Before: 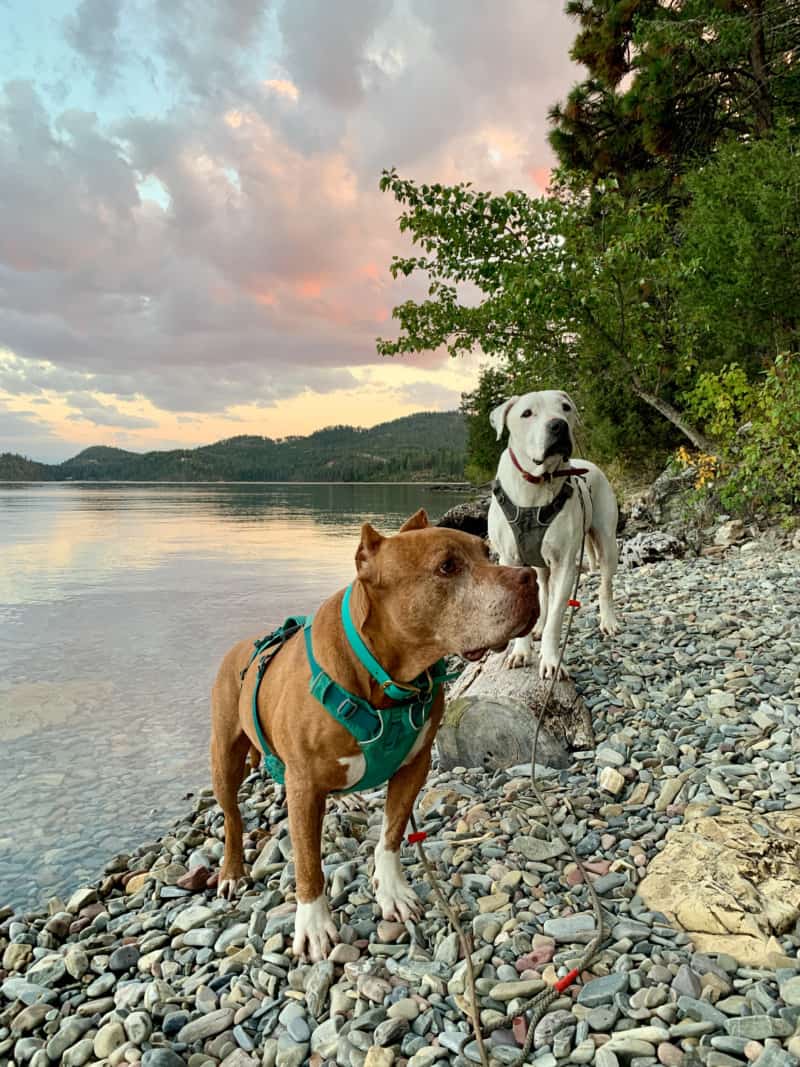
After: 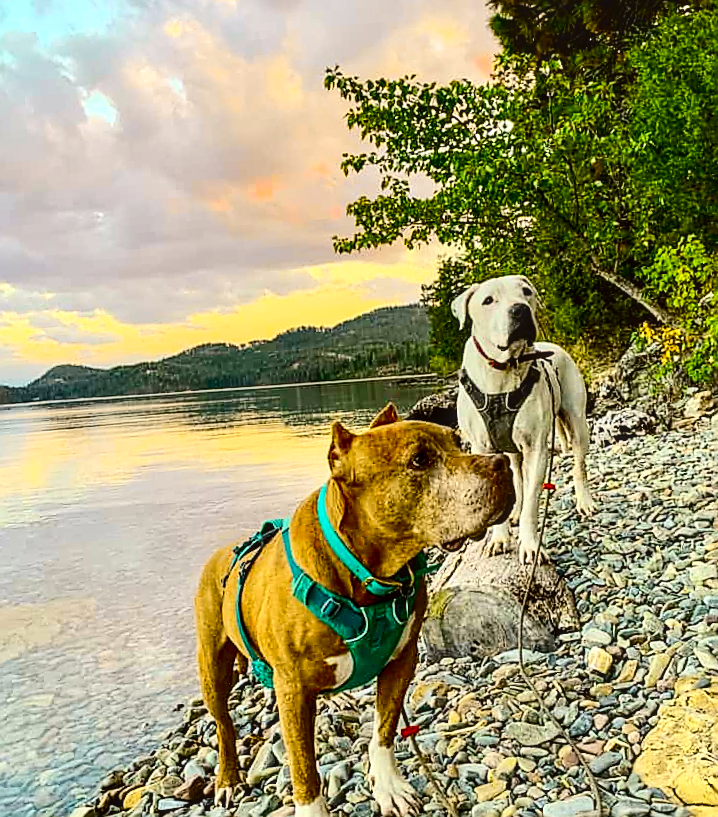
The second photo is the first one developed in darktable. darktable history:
sharpen: radius 1.4, amount 1.25, threshold 0.7
rotate and perspective: rotation -4.25°, automatic cropping off
tone curve: curves: ch0 [(0.003, 0.023) (0.071, 0.052) (0.236, 0.197) (0.466, 0.557) (0.631, 0.764) (0.806, 0.906) (1, 1)]; ch1 [(0, 0) (0.262, 0.227) (0.417, 0.386) (0.469, 0.467) (0.502, 0.51) (0.528, 0.521) (0.573, 0.555) (0.605, 0.621) (0.644, 0.671) (0.686, 0.728) (0.994, 0.987)]; ch2 [(0, 0) (0.262, 0.188) (0.385, 0.353) (0.427, 0.424) (0.495, 0.502) (0.531, 0.555) (0.583, 0.632) (0.644, 0.748) (1, 1)], color space Lab, independent channels, preserve colors none
local contrast: detail 130%
exposure: compensate highlight preservation false
crop: left 7.856%, top 11.836%, right 10.12%, bottom 15.387%
color balance: output saturation 120%
